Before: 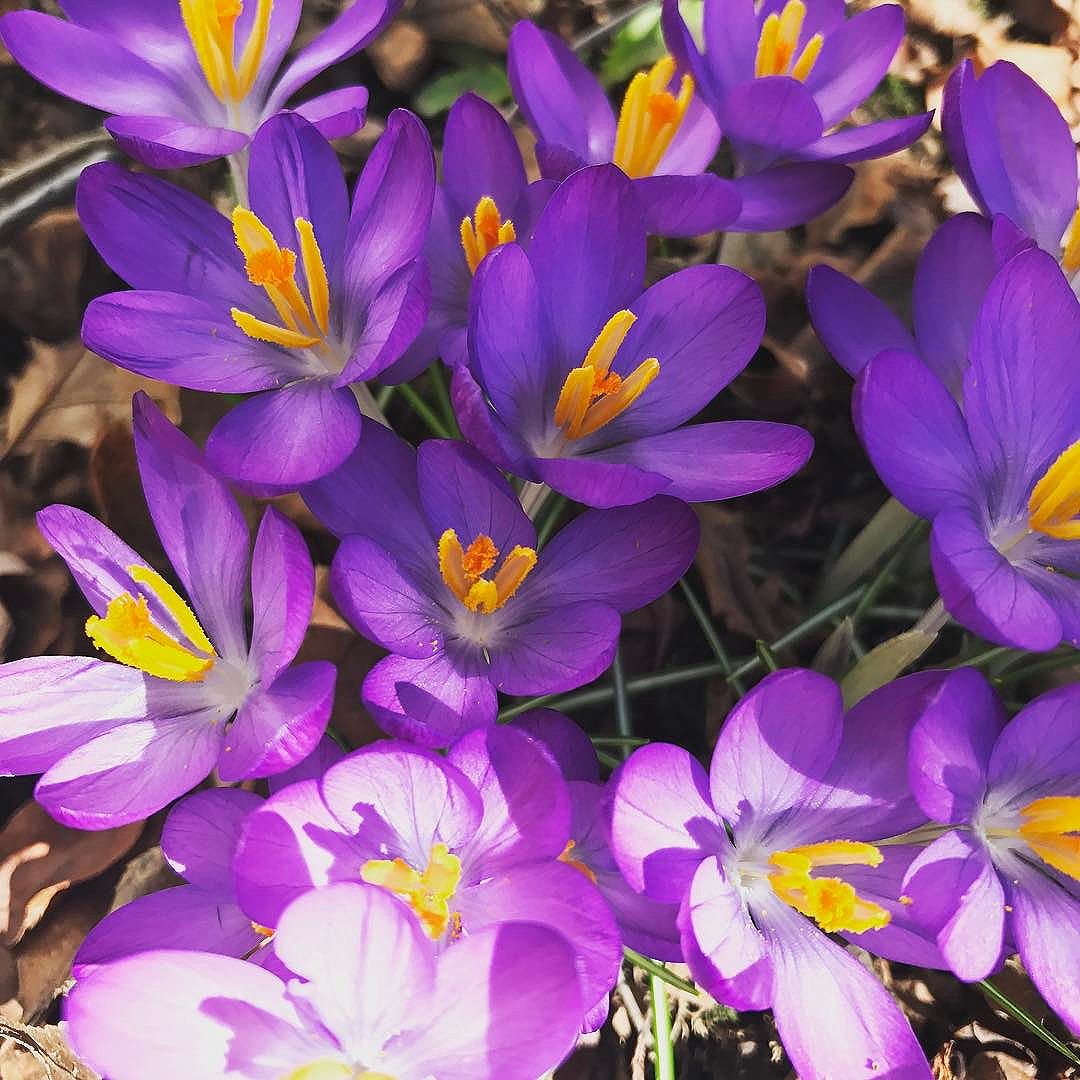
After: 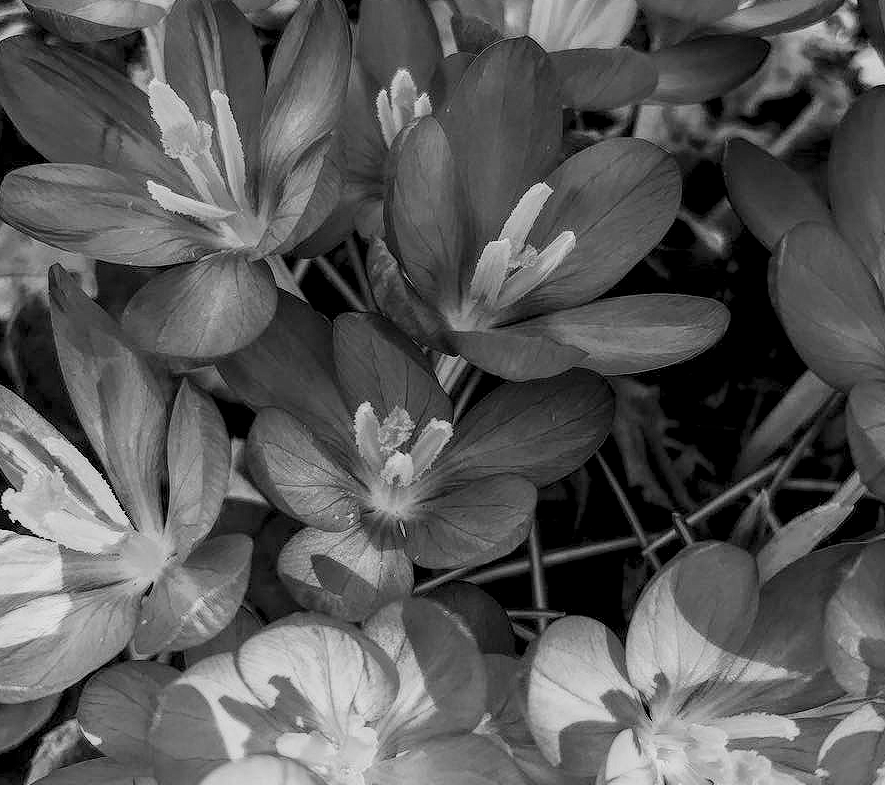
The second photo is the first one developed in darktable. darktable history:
crop: left 7.856%, top 11.836%, right 10.12%, bottom 15.387%
contrast brightness saturation: saturation -1
local contrast: highlights 100%, shadows 100%, detail 200%, midtone range 0.2
filmic rgb: black relative exposure -6.98 EV, white relative exposure 5.63 EV, hardness 2.86
